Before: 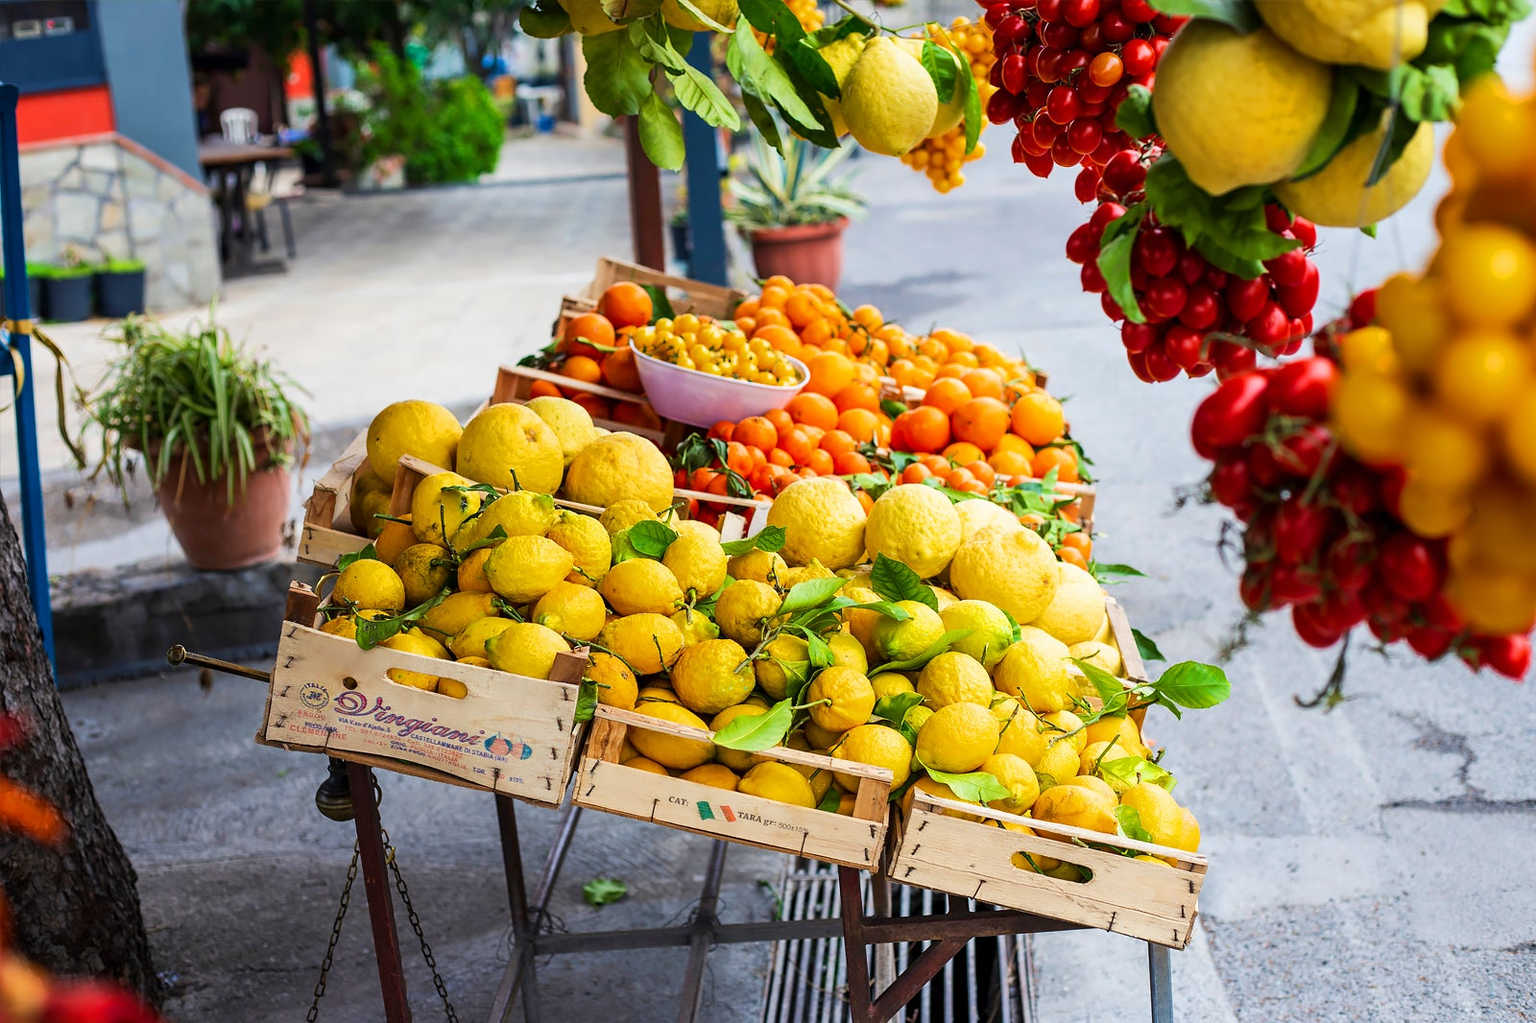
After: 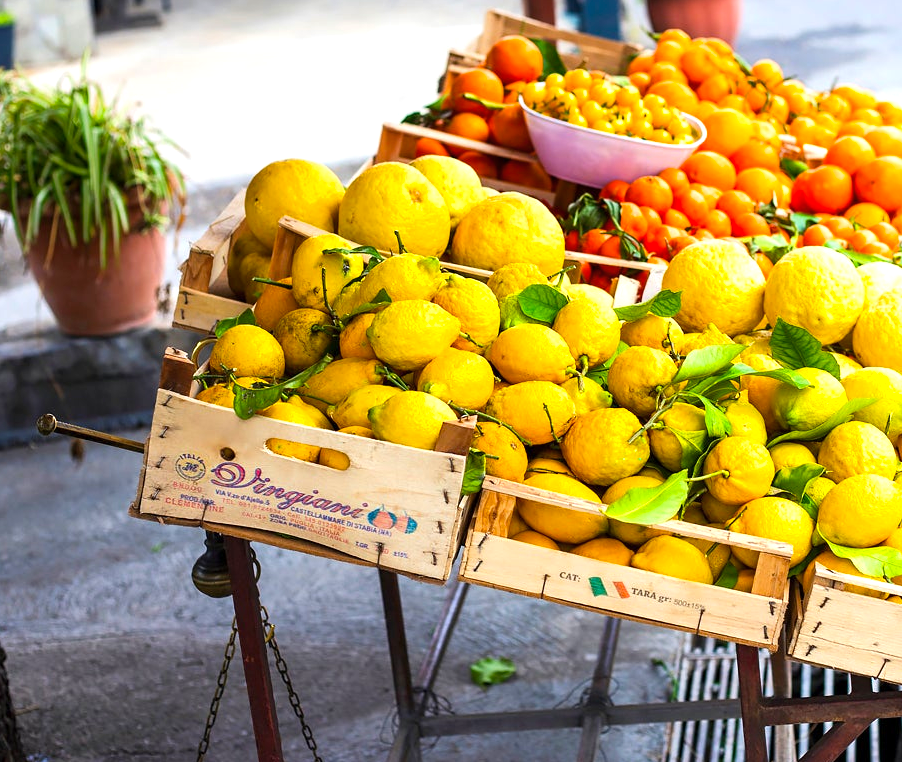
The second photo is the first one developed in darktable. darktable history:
color balance rgb: linear chroma grading › global chroma 14.51%, perceptual saturation grading › global saturation -0.03%, global vibrance 7.084%, saturation formula JzAzBz (2021)
exposure: exposure 0.486 EV, compensate highlight preservation false
crop: left 8.604%, top 24.208%, right 34.982%, bottom 4.224%
